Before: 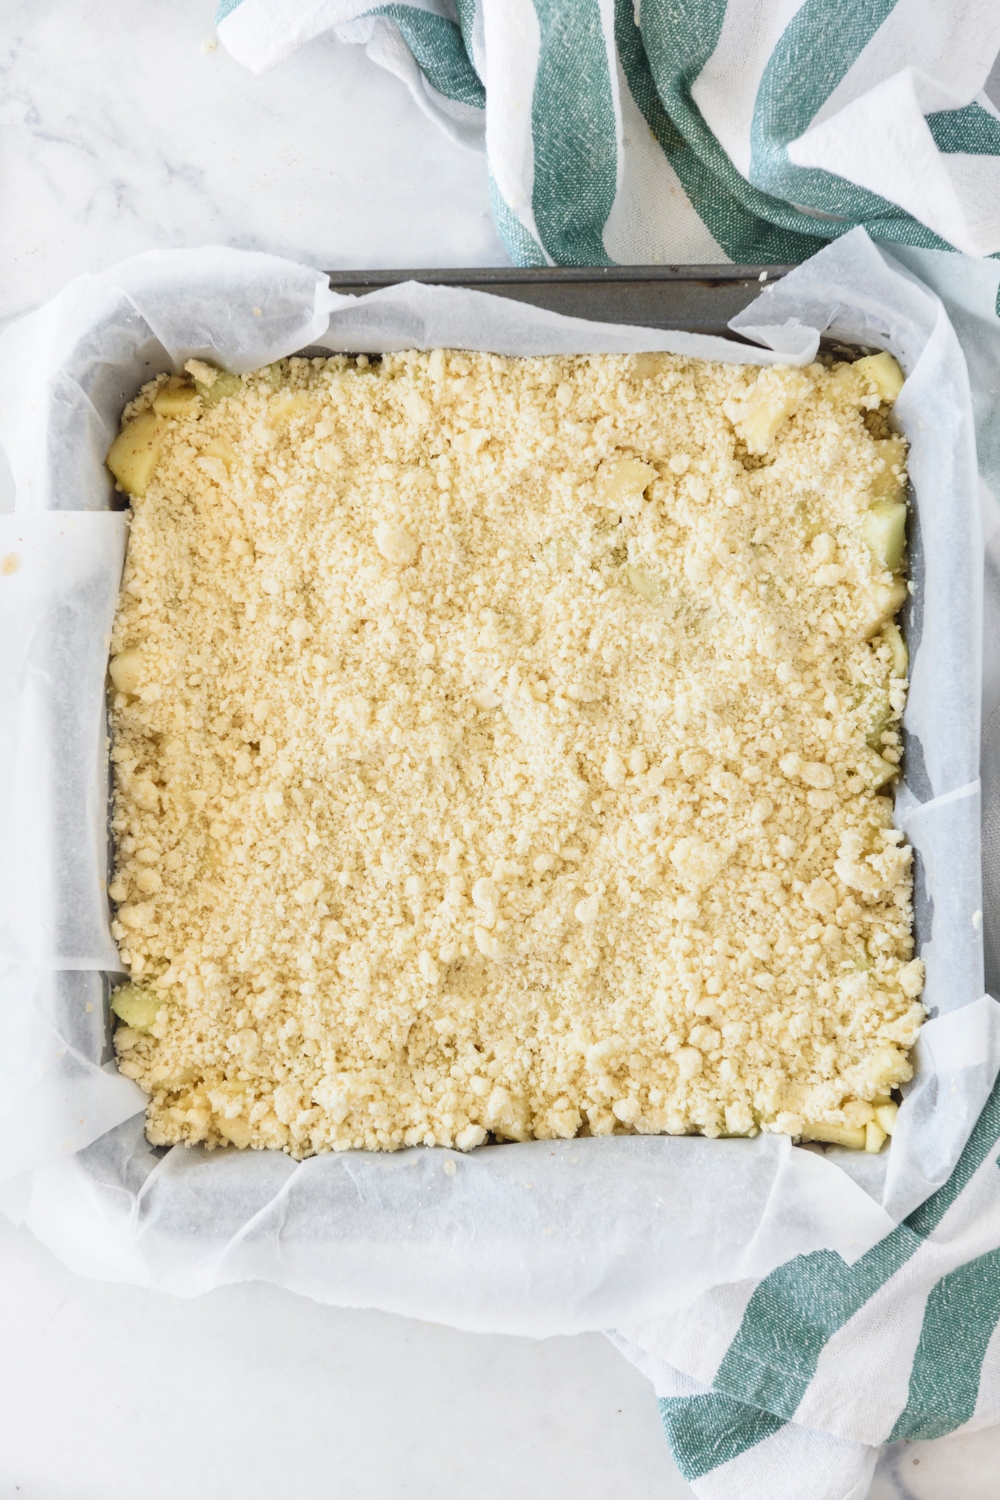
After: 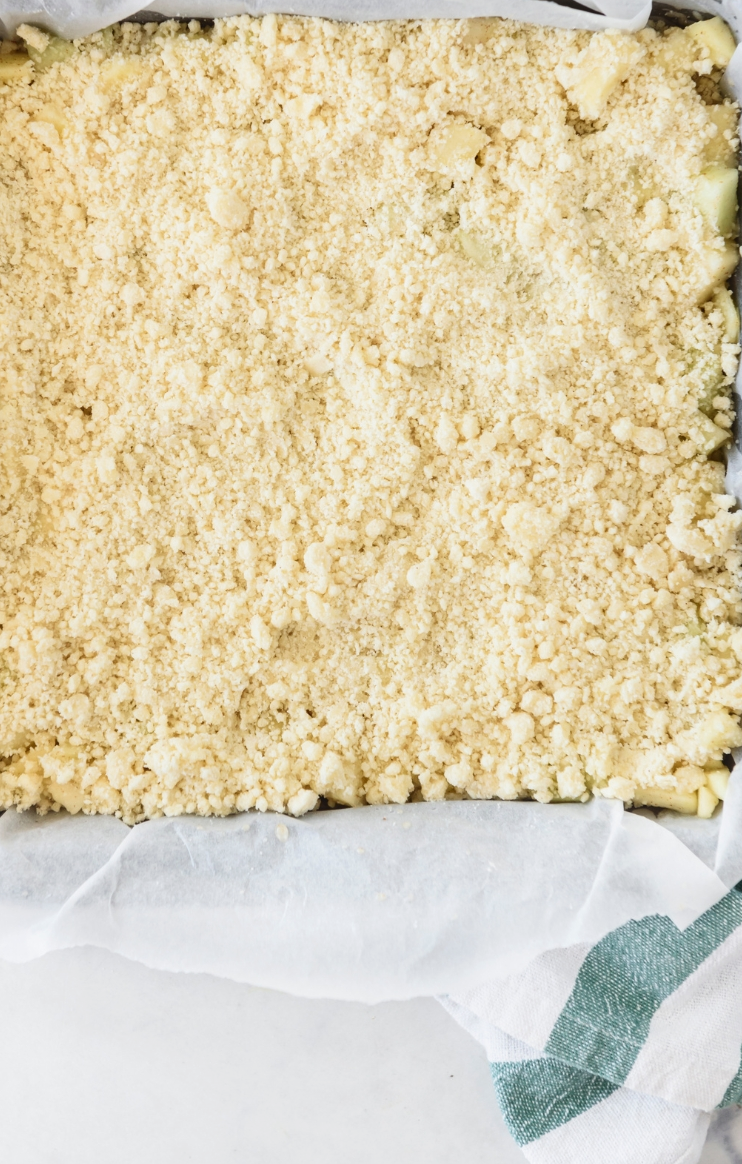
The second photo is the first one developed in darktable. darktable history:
contrast brightness saturation: saturation -0.057
crop: left 16.845%, top 22.348%, right 8.876%
tone curve: curves: ch0 [(0, 0.032) (0.181, 0.156) (0.751, 0.762) (1, 1)], color space Lab, independent channels, preserve colors none
